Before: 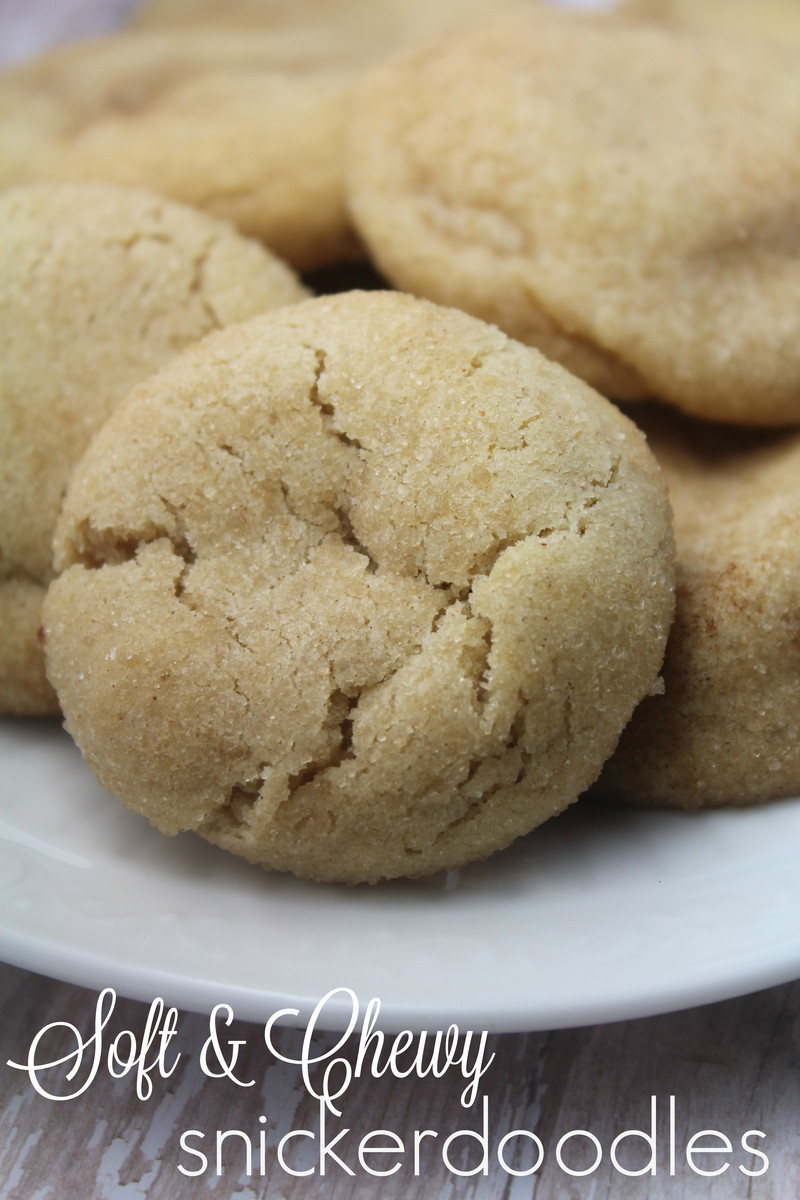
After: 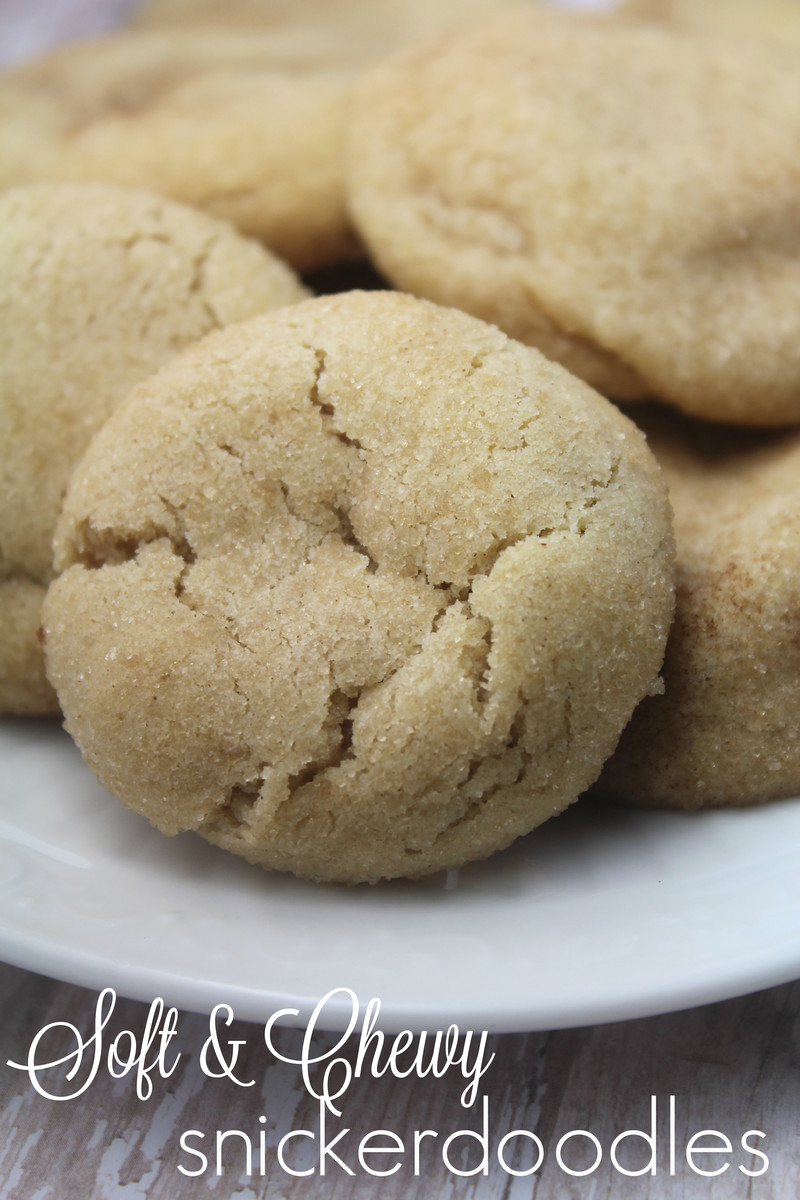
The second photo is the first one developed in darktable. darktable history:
exposure: black level correction -0.001, exposure 0.079 EV, compensate exposure bias true, compensate highlight preservation false
contrast brightness saturation: saturation -0.064
